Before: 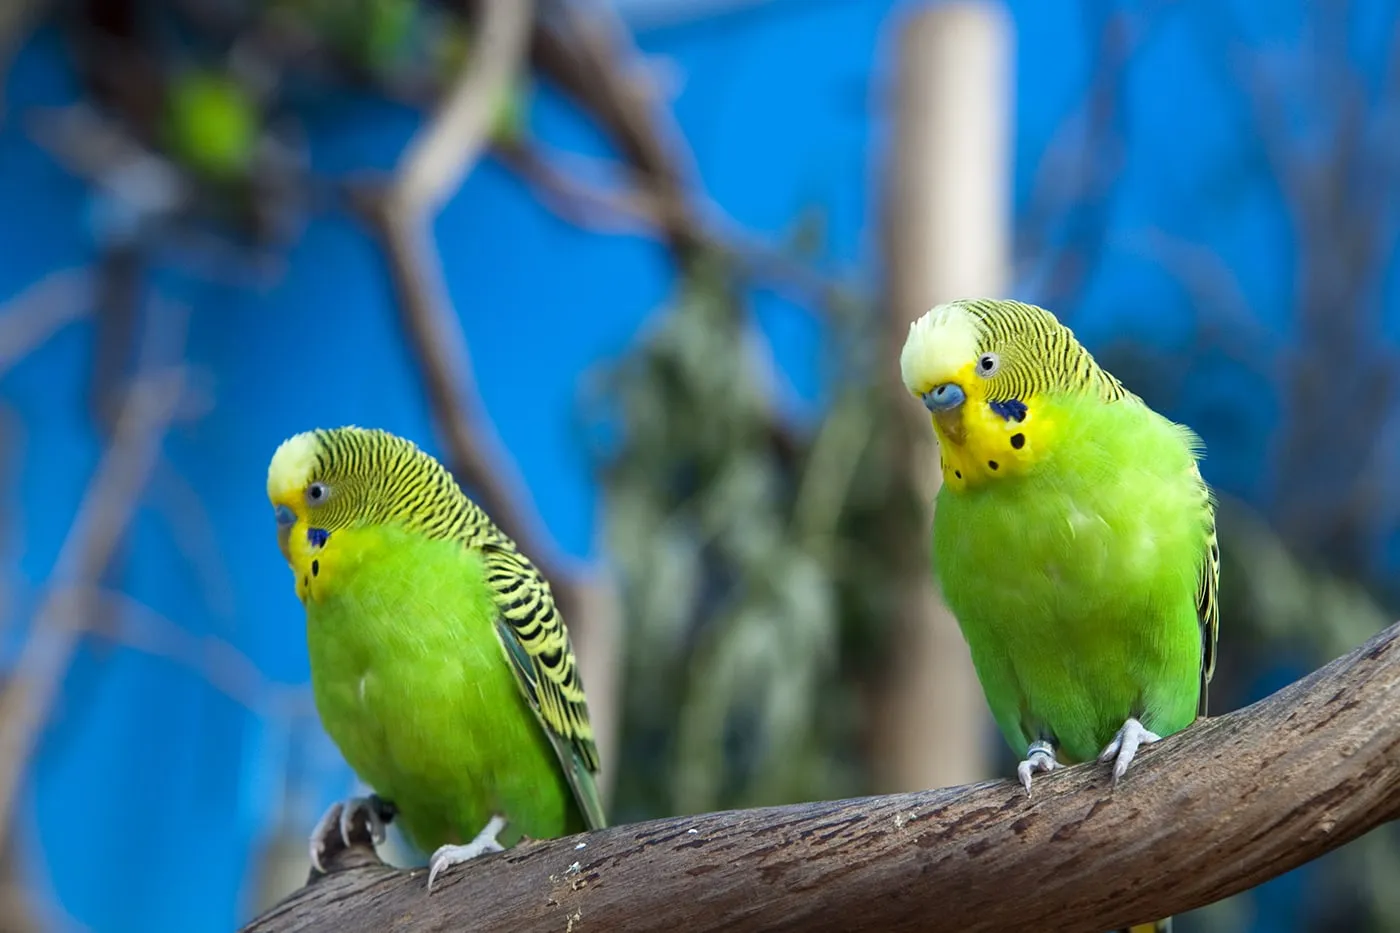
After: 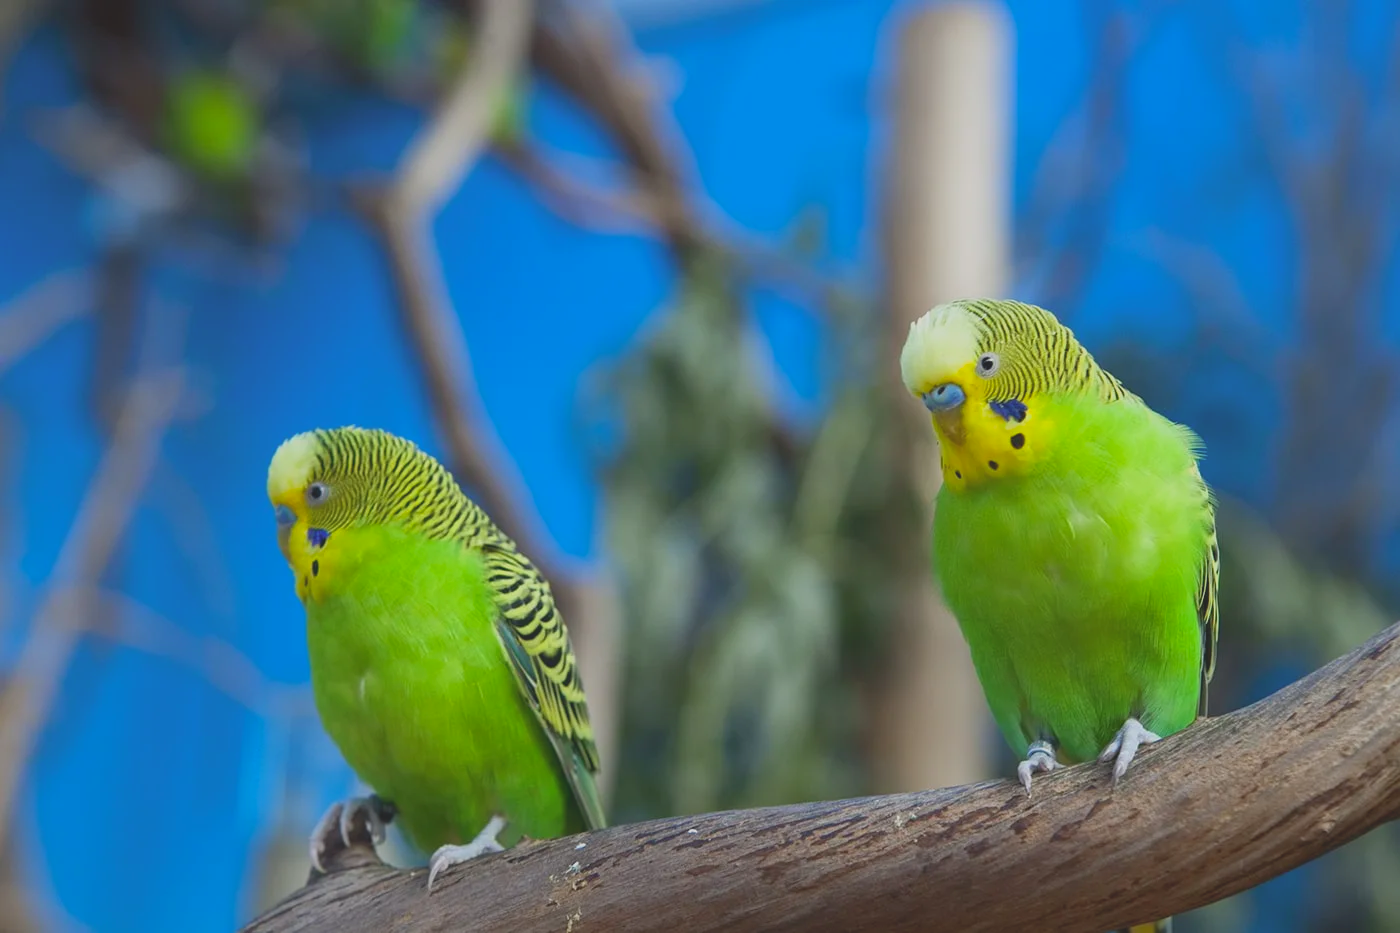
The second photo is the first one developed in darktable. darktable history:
contrast brightness saturation: contrast -0.281
